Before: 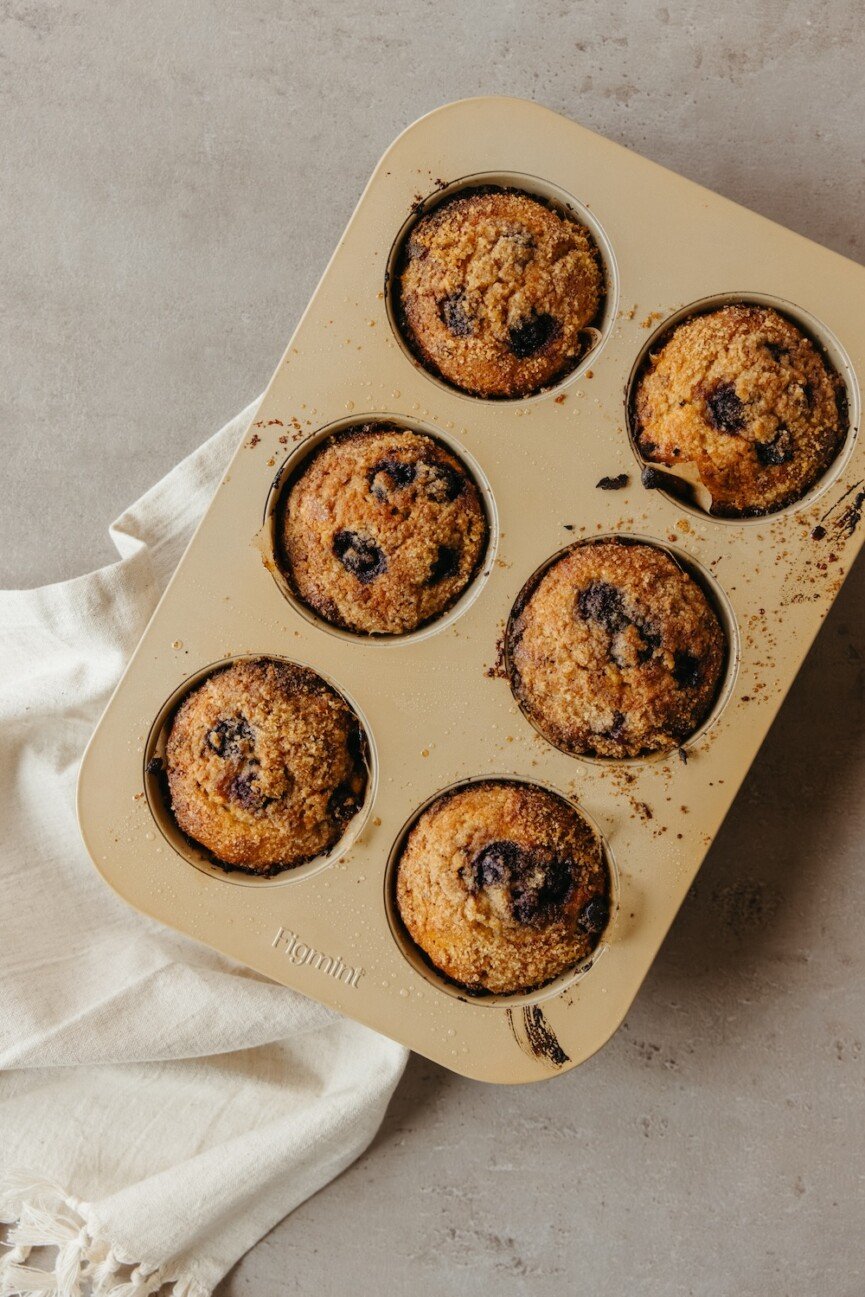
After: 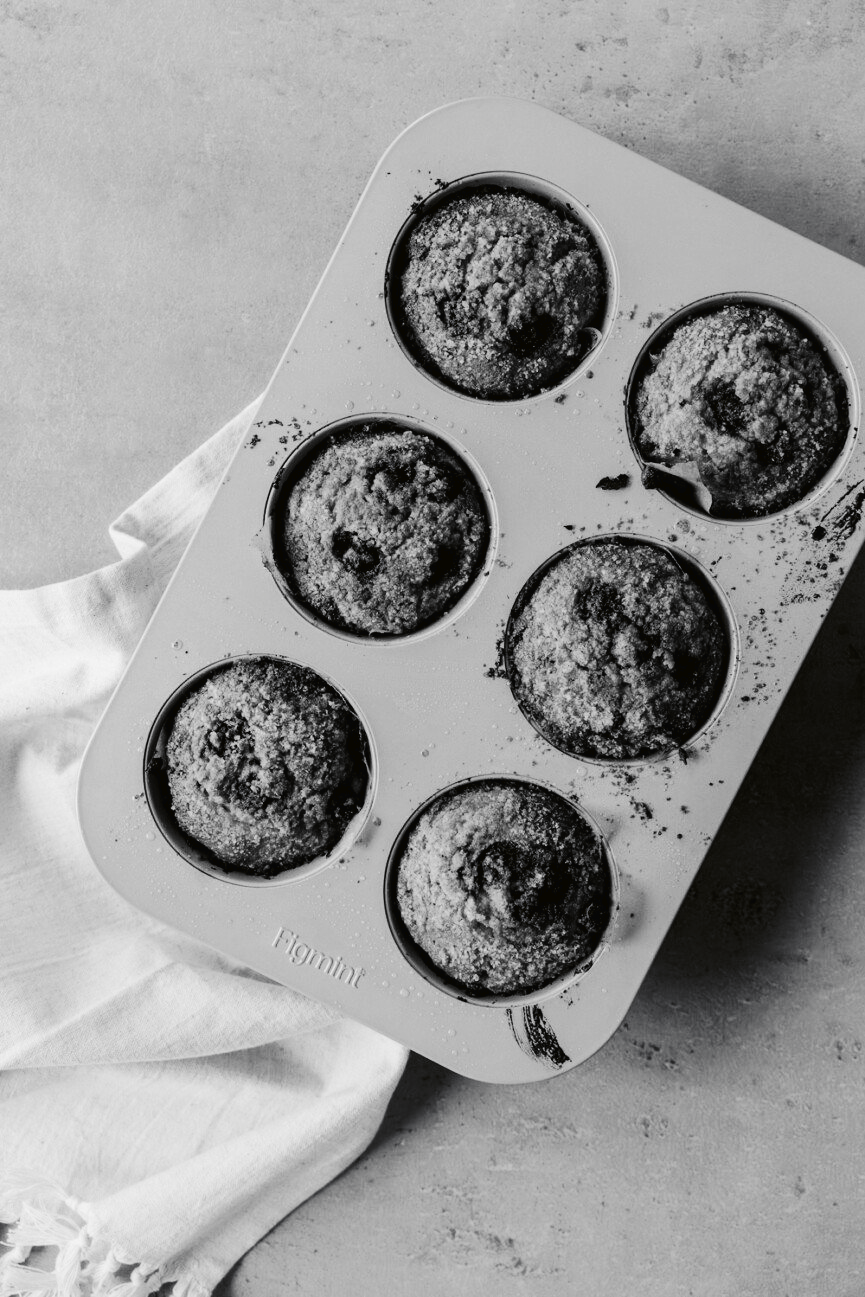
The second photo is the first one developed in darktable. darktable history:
tone curve: curves: ch0 [(0, 0) (0.003, 0.016) (0.011, 0.016) (0.025, 0.016) (0.044, 0.016) (0.069, 0.016) (0.1, 0.026) (0.136, 0.047) (0.177, 0.088) (0.224, 0.14) (0.277, 0.2) (0.335, 0.276) (0.399, 0.37) (0.468, 0.47) (0.543, 0.583) (0.623, 0.698) (0.709, 0.779) (0.801, 0.858) (0.898, 0.929) (1, 1)], preserve colors none
color look up table: target L [86.7, 85.98, 78.43, 66.24, 58.38, 58.64, 57.61, 39.07, 26.21, 17.37, 200.55, 84.56, 79.88, 75.88, 66.24, 66.62, 65.11, 55.02, 54.5, 50.96, 45.89, 39.07, 35.51, 17.06, 22.62, 10.27, 95.84, 87.05, 63.22, 69.98, 71.84, 57.35, 63.6, 64.36, 54.24, 45.09, 23.22, 27.98, 28.27, 22.62, 7.247, 9.263, 91.29, 78.07, 65.11, 64.74, 63.22, 36.15, 7.247], target a [-0.001, -0.001, 0, 0, 0.001 ×4, 0, 0.001, 0, -0.001, 0 ×5, 0.001 ×6, 0, 0.001, 0, -0.002, 0, 0.001, -0.001, 0, 0.001, 0, 0, 0.001 ×6, -0.936, 0, 0, -0.001, 0, 0, 0.001, 0, -0.936], target b [0.023, 0.002, 0.001, 0.002, -0.004, -0.005, -0.004, -0.005, -0.002, -0.004, 0, 0.002, 0.001, 0.001, 0.002, 0.002, 0.002, -0.005, -0.004, -0.005, -0.005, -0.005, -0.006, 0.002, -0.002, -0.003, 0.024, 0.001, -0.004, 0.002, 0.002, -0.005, 0.002, 0.002, -0.005, -0.005, -0.004, -0.002, -0.005, -0.002, 11.55, -0.001, 0, 0.022, 0.002, 0.002, -0.004, -0.001, 11.55], num patches 49
